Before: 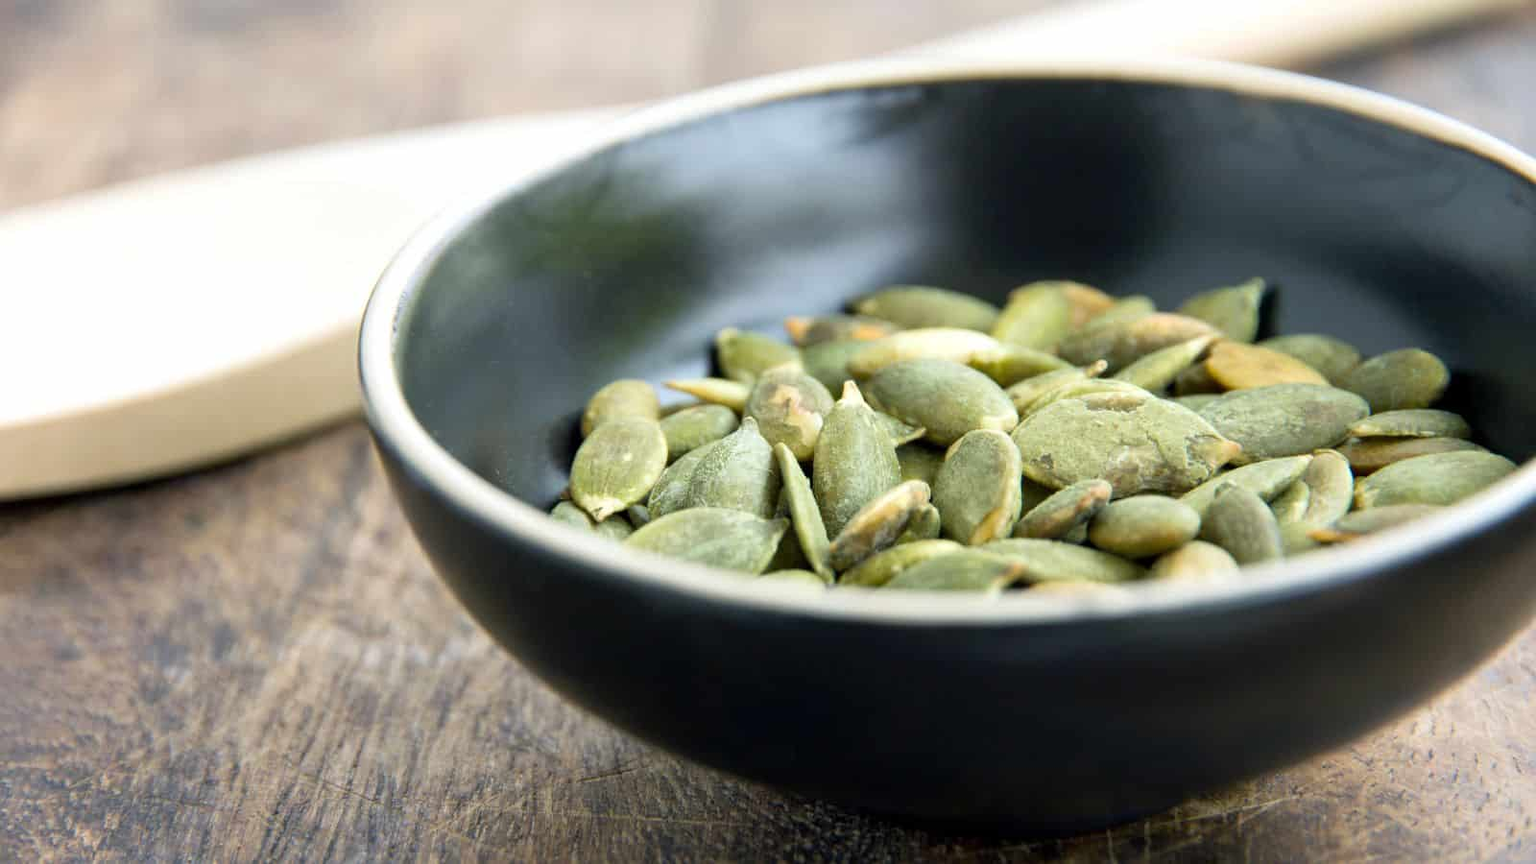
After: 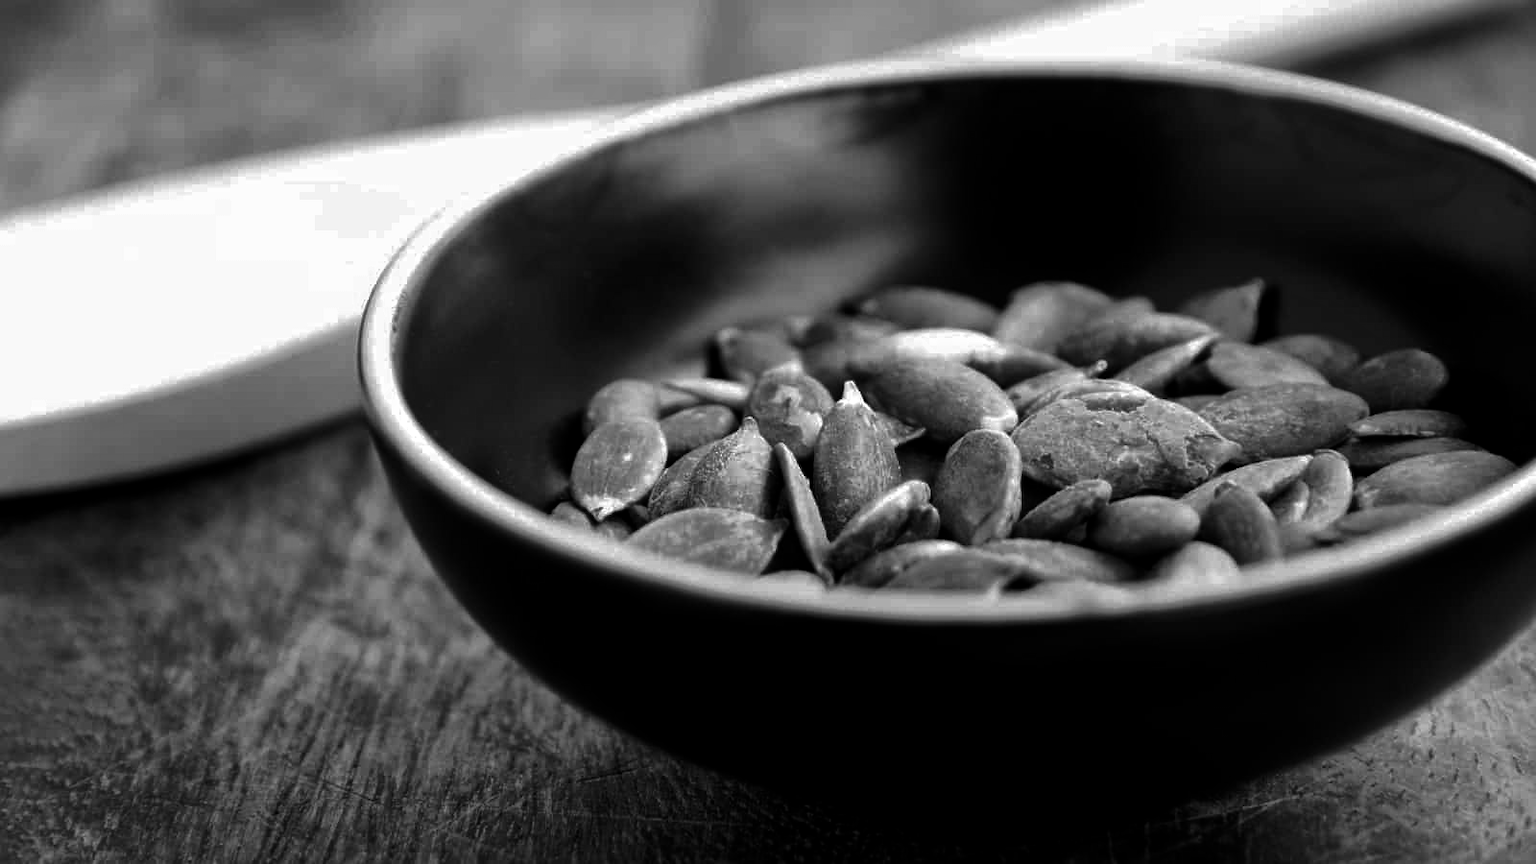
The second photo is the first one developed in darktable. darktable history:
contrast brightness saturation: contrast 0.02, brightness -1, saturation -1
shadows and highlights: on, module defaults
tone equalizer: on, module defaults
